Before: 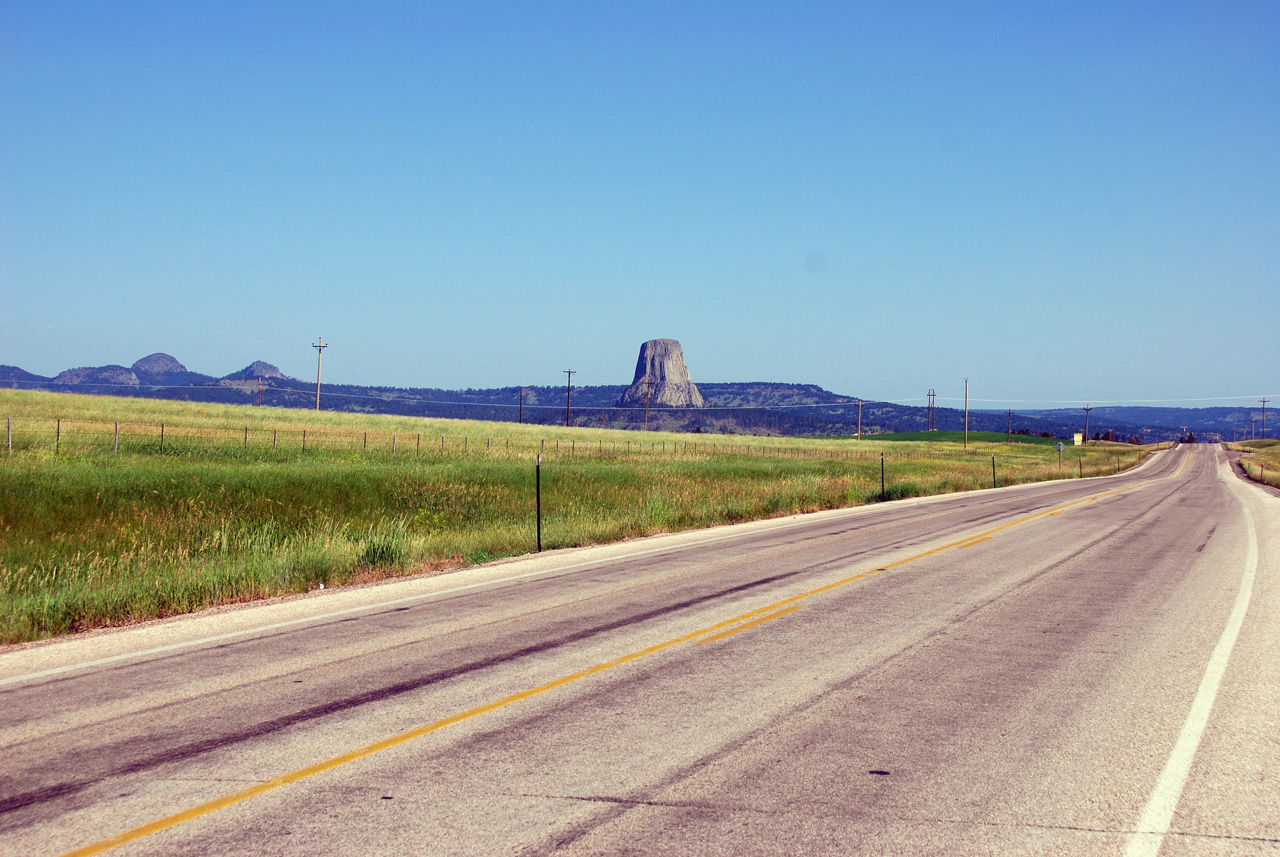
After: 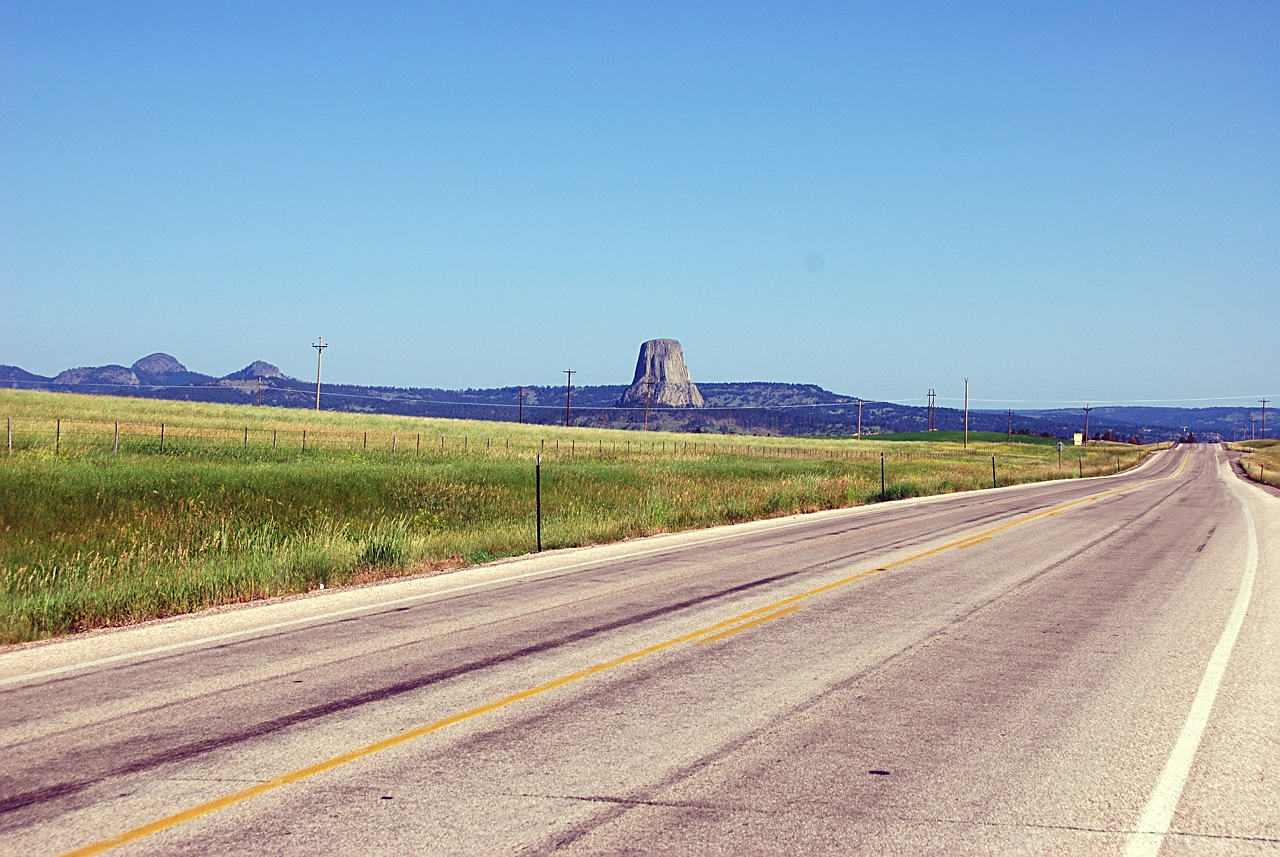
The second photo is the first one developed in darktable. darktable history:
exposure: black level correction -0.007, exposure 0.071 EV, compensate highlight preservation false
sharpen: on, module defaults
base curve: curves: ch0 [(0, 0) (0.283, 0.295) (1, 1)], preserve colors none
